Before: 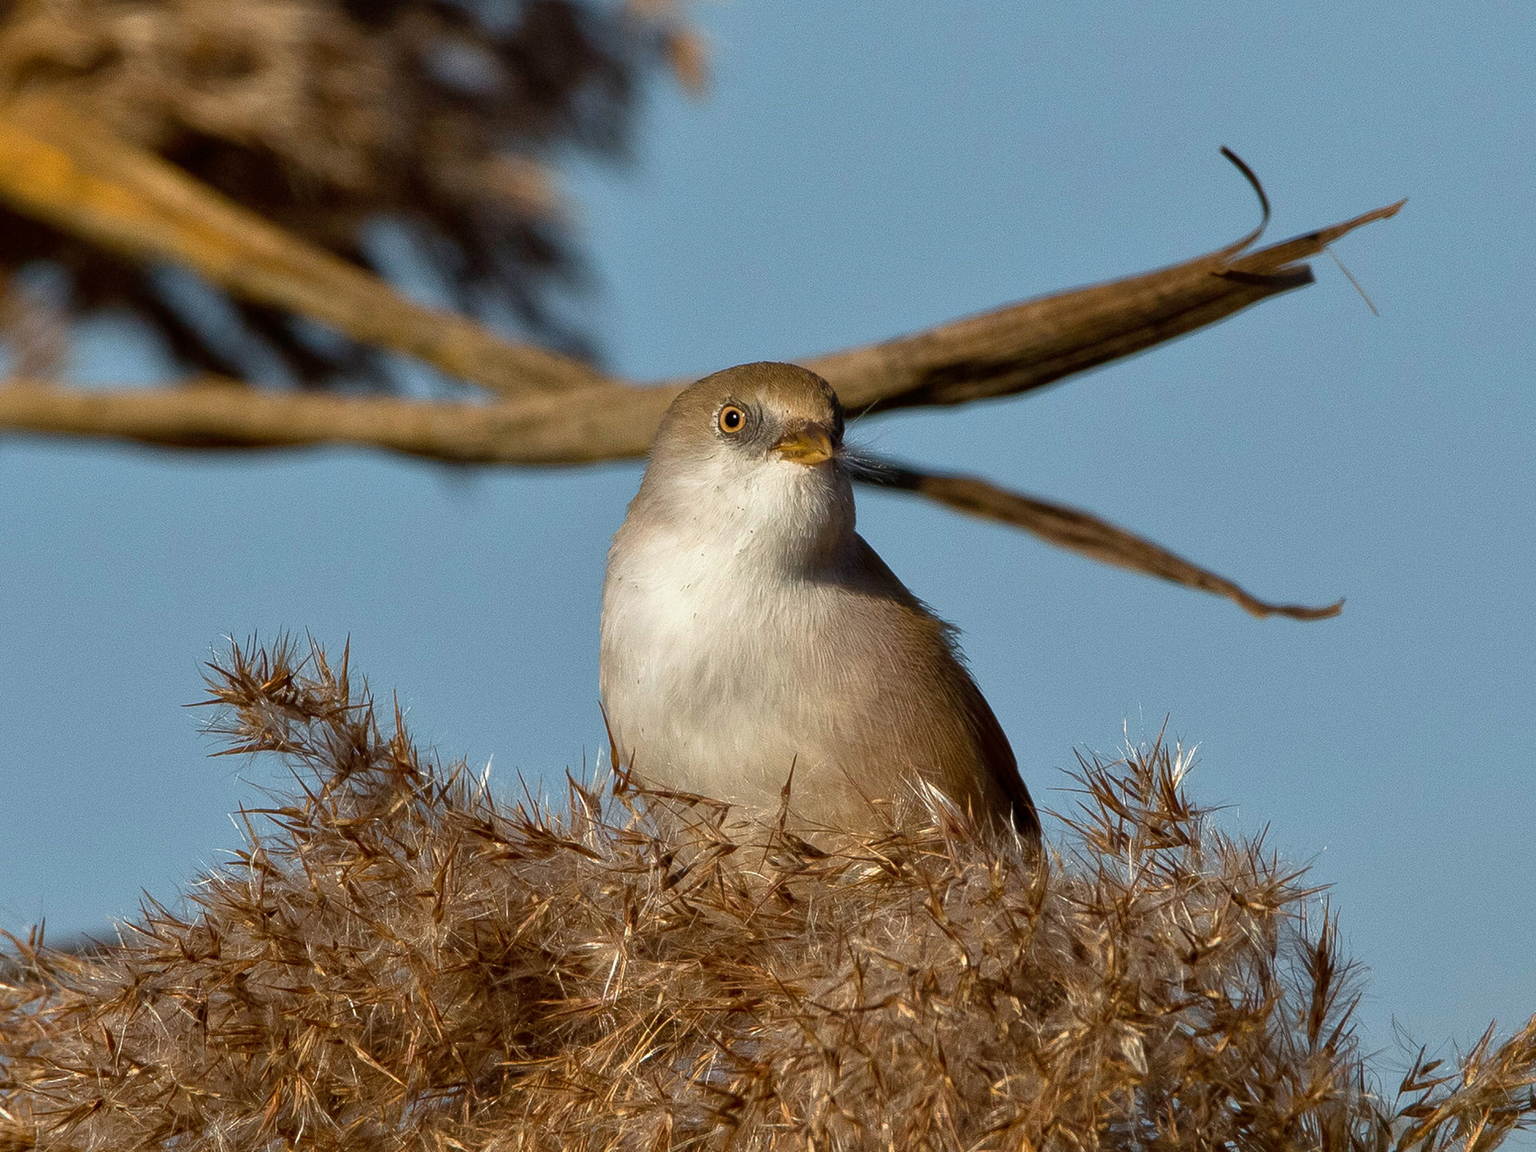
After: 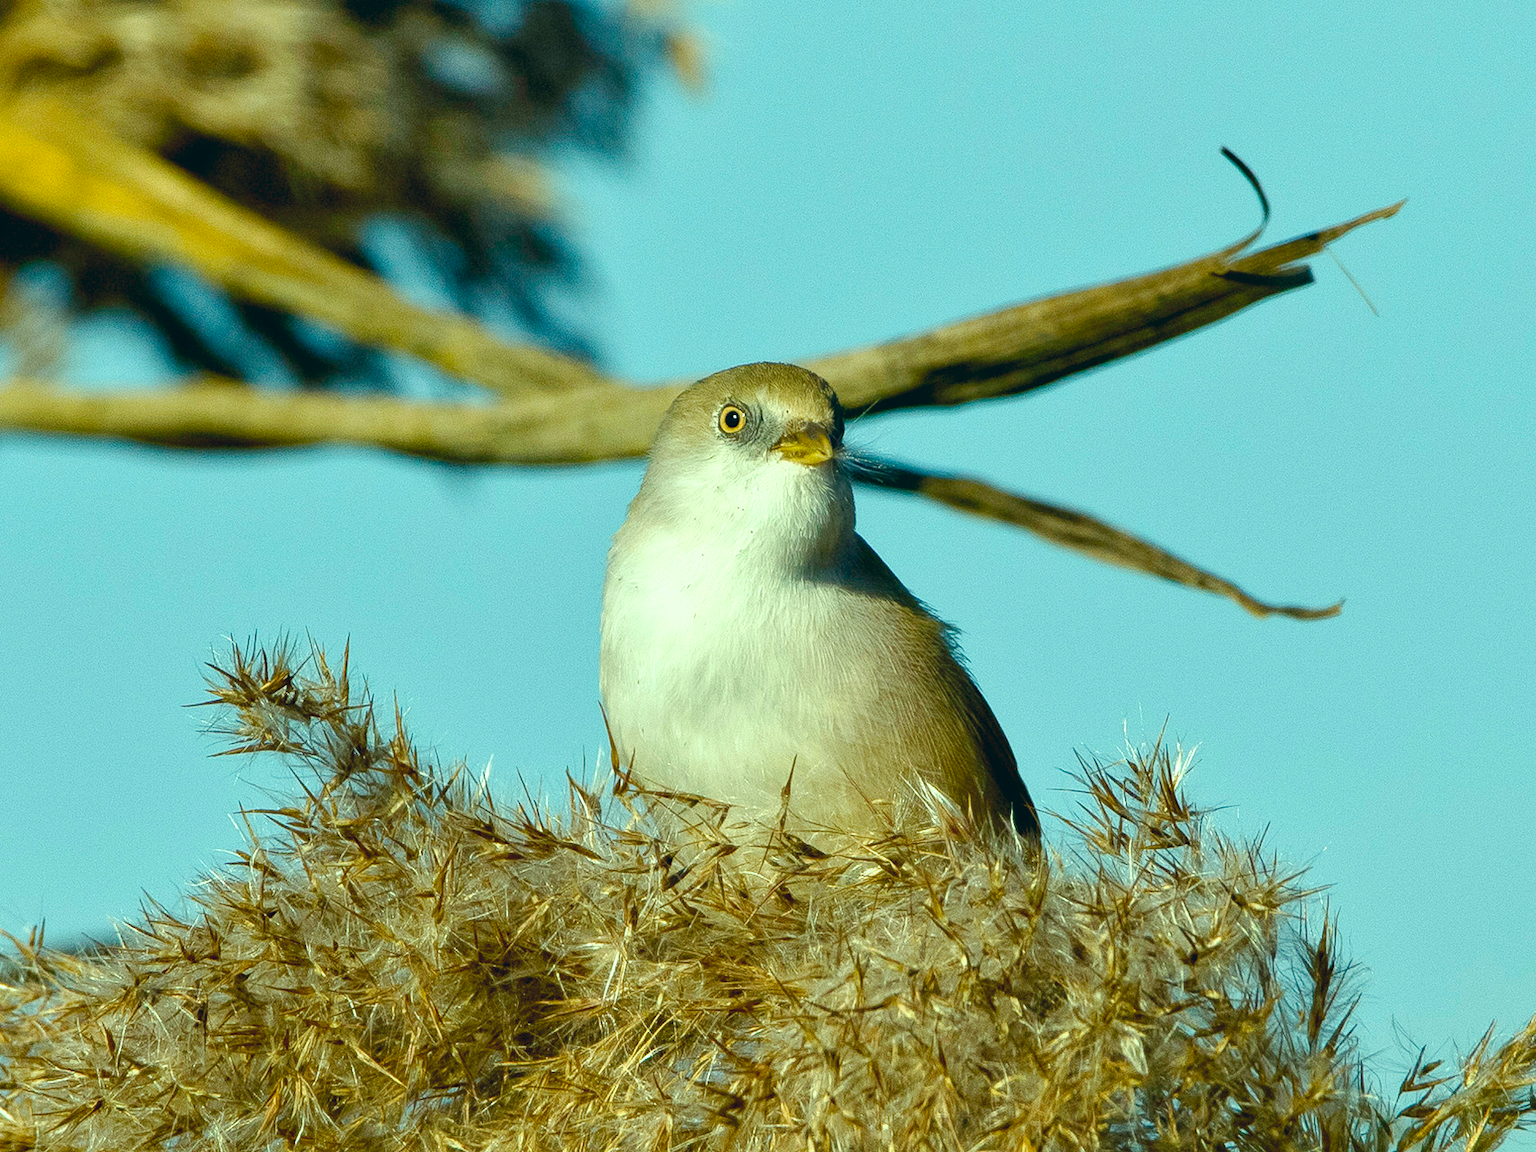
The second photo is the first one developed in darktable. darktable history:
tone equalizer: -8 EV 0.214 EV, -7 EV 0.432 EV, -6 EV 0.409 EV, -5 EV 0.266 EV, -3 EV -0.269 EV, -2 EV -0.4 EV, -1 EV -0.424 EV, +0 EV -0.272 EV
tone curve: curves: ch0 [(0, 0.019) (0.066, 0.043) (0.189, 0.182) (0.368, 0.407) (0.501, 0.564) (0.677, 0.729) (0.851, 0.861) (0.997, 0.959)]; ch1 [(0, 0) (0.187, 0.121) (0.388, 0.346) (0.437, 0.409) (0.474, 0.472) (0.499, 0.501) (0.514, 0.515) (0.542, 0.557) (0.645, 0.686) (0.812, 0.856) (1, 1)]; ch2 [(0, 0) (0.246, 0.214) (0.421, 0.427) (0.459, 0.484) (0.5, 0.504) (0.518, 0.523) (0.529, 0.548) (0.56, 0.576) (0.607, 0.63) (0.744, 0.734) (0.867, 0.821) (0.993, 0.889)], preserve colors none
color balance rgb: linear chroma grading › global chroma 8.772%, perceptual saturation grading › global saturation -0.028%, perceptual brilliance grading › global brilliance 2.883%, perceptual brilliance grading › highlights -3.035%, perceptual brilliance grading › shadows 2.761%
color correction: highlights a* -19.46, highlights b* 9.8, shadows a* -20.55, shadows b* -10.56
exposure: exposure 0.993 EV, compensate exposure bias true, compensate highlight preservation false
